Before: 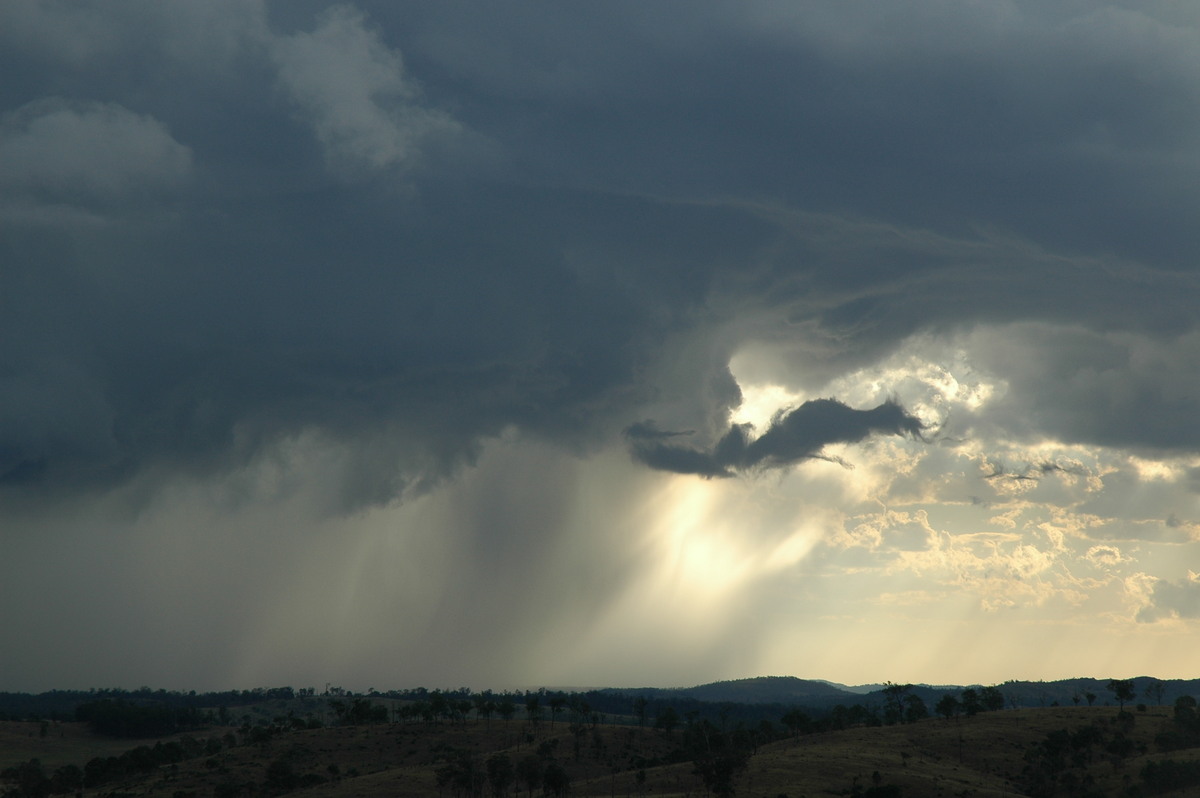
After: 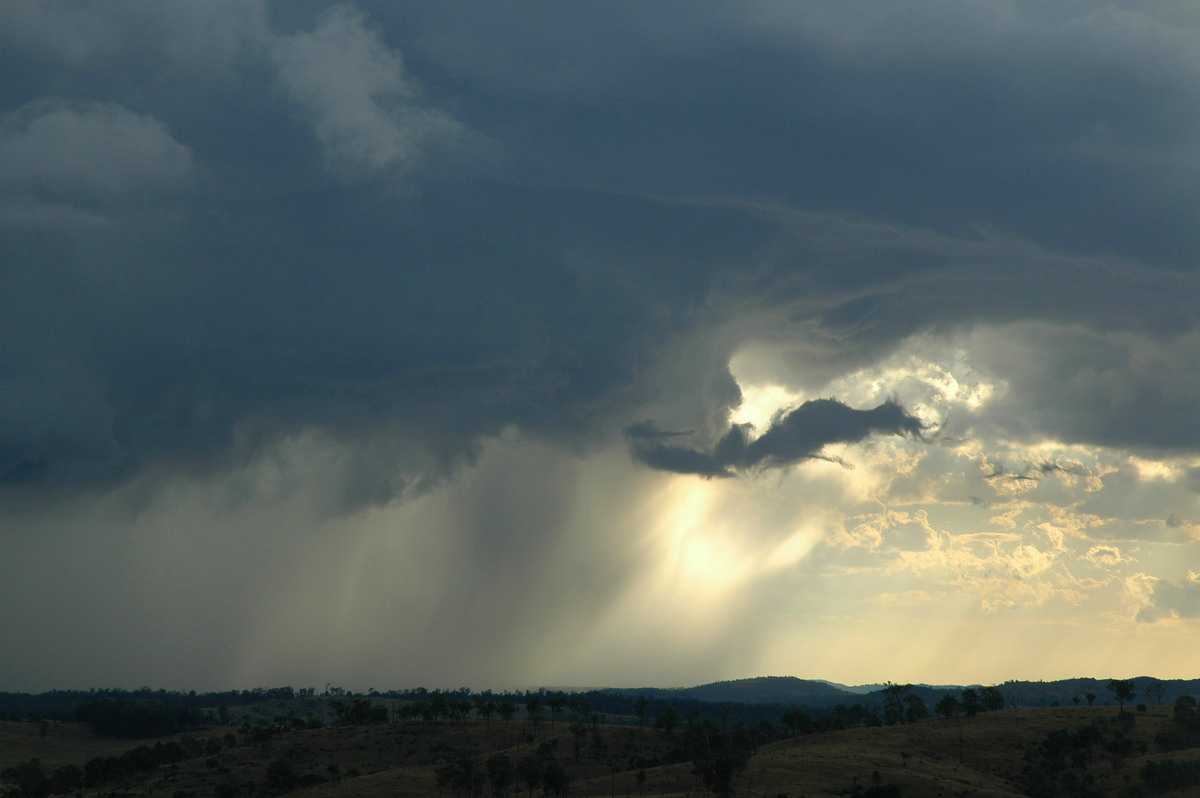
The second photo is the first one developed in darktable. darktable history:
contrast brightness saturation: saturation 0.185
